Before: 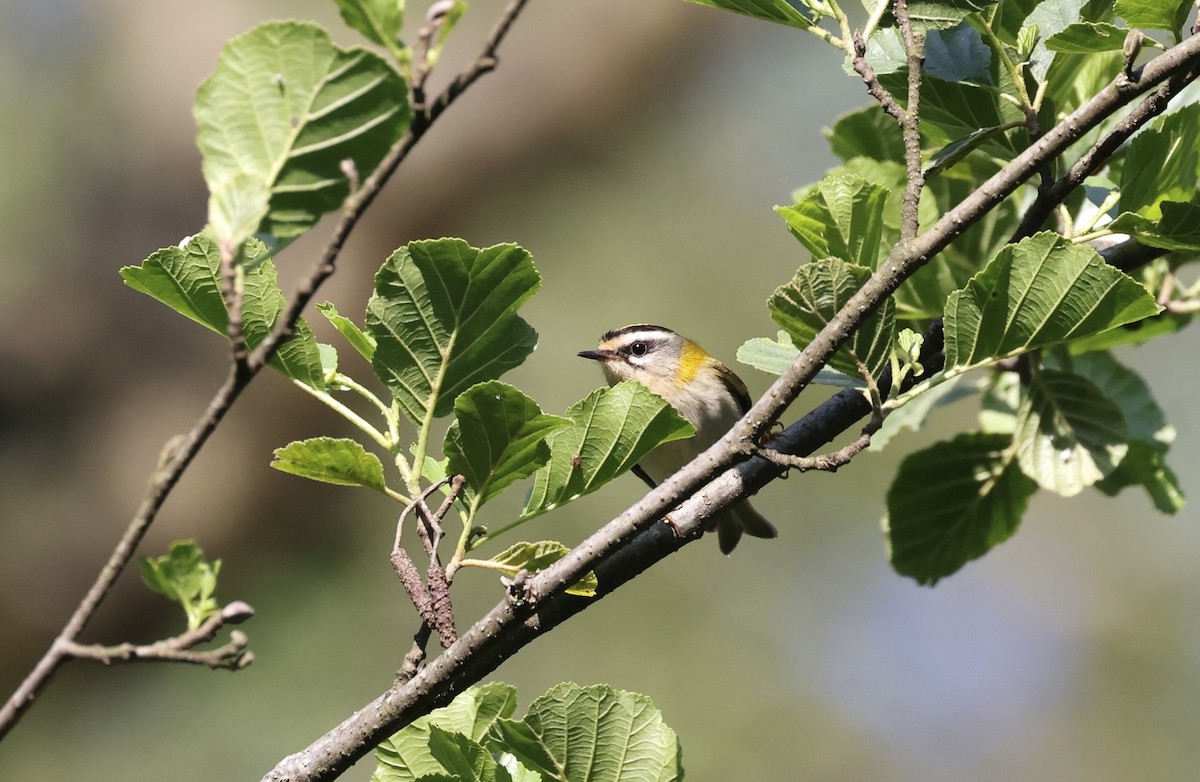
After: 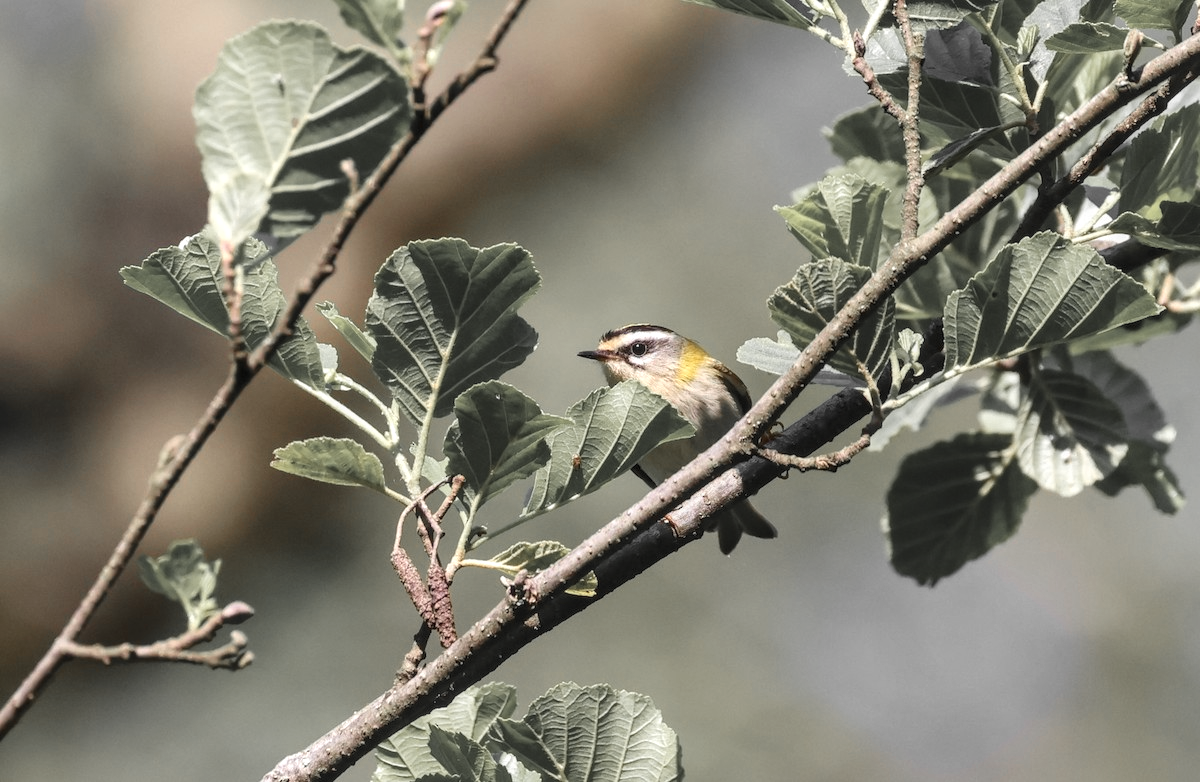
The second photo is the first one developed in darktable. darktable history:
local contrast: on, module defaults
tone equalizer: -7 EV 0.114 EV, edges refinement/feathering 500, mask exposure compensation -1.57 EV, preserve details no
exposure: black level correction -0.003, exposure 0.033 EV, compensate exposure bias true, compensate highlight preservation false
color zones: curves: ch0 [(0, 0.447) (0.184, 0.543) (0.323, 0.476) (0.429, 0.445) (0.571, 0.443) (0.714, 0.451) (0.857, 0.452) (1, 0.447)]; ch1 [(0, 0.464) (0.176, 0.46) (0.287, 0.177) (0.429, 0.002) (0.571, 0) (0.714, 0) (0.857, 0) (1, 0.464)]
